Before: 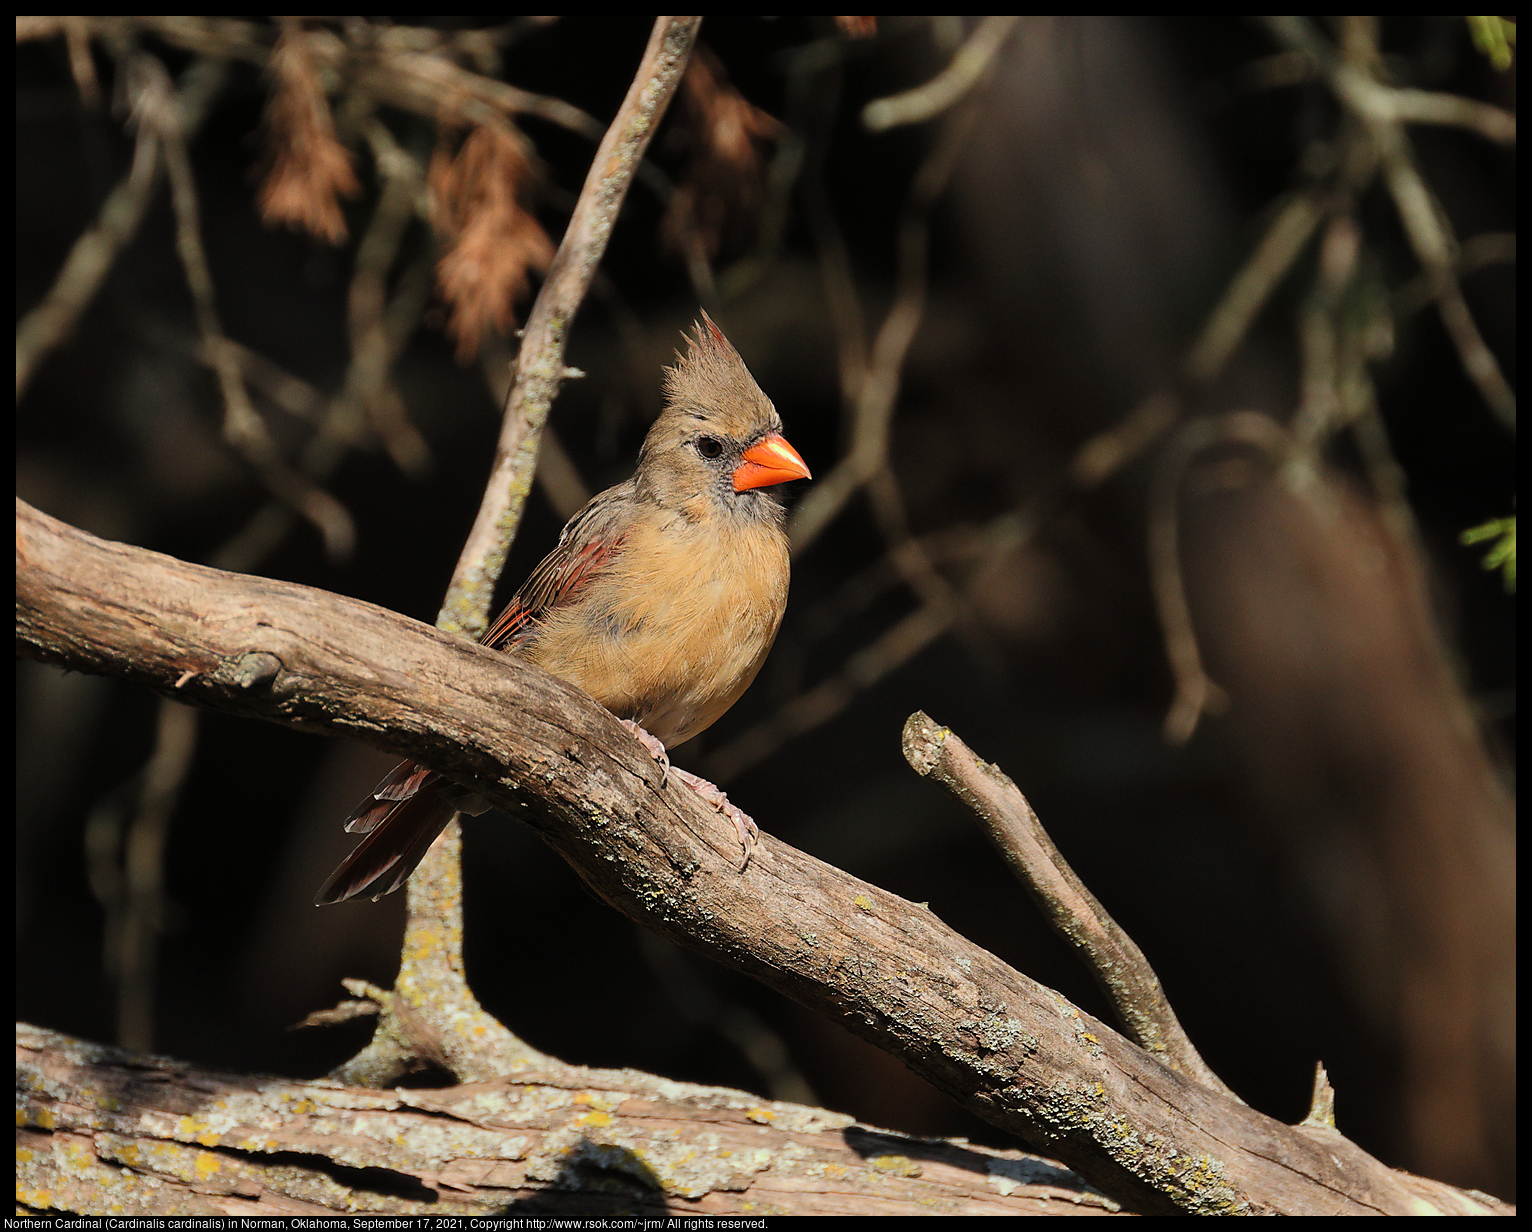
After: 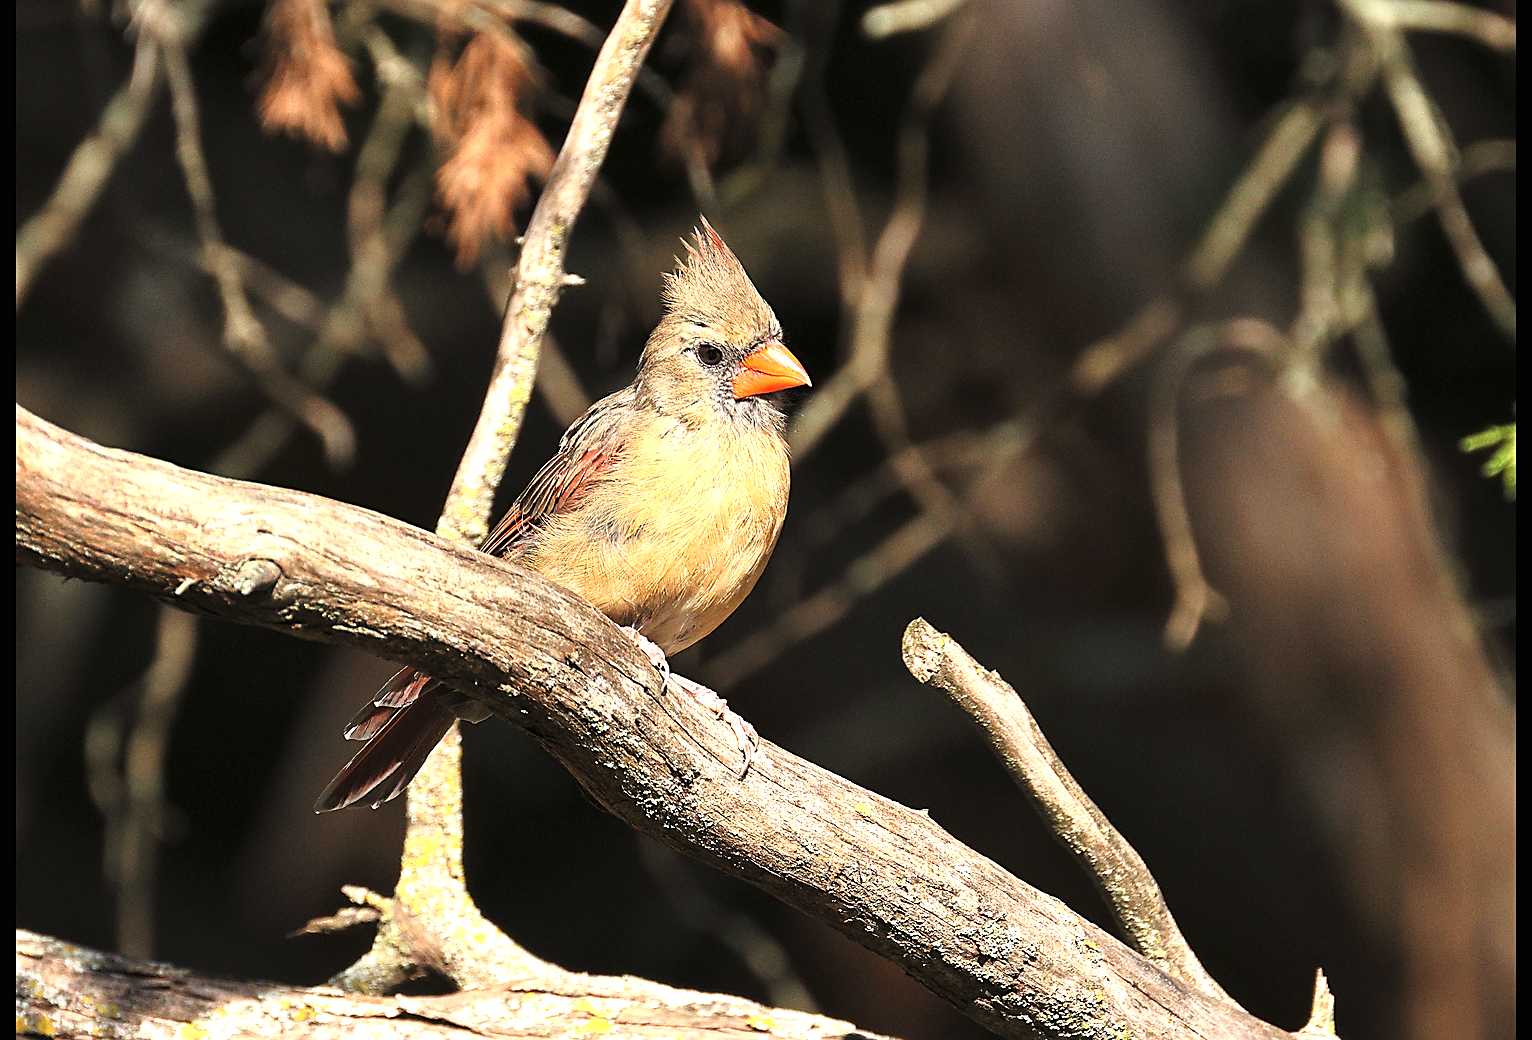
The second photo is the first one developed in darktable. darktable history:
base curve: curves: ch0 [(0, 0) (0.283, 0.295) (1, 1)], preserve colors none
exposure: black level correction 0, exposure 1.277 EV, compensate highlight preservation false
crop: top 7.594%, bottom 7.948%
sharpen: on, module defaults
